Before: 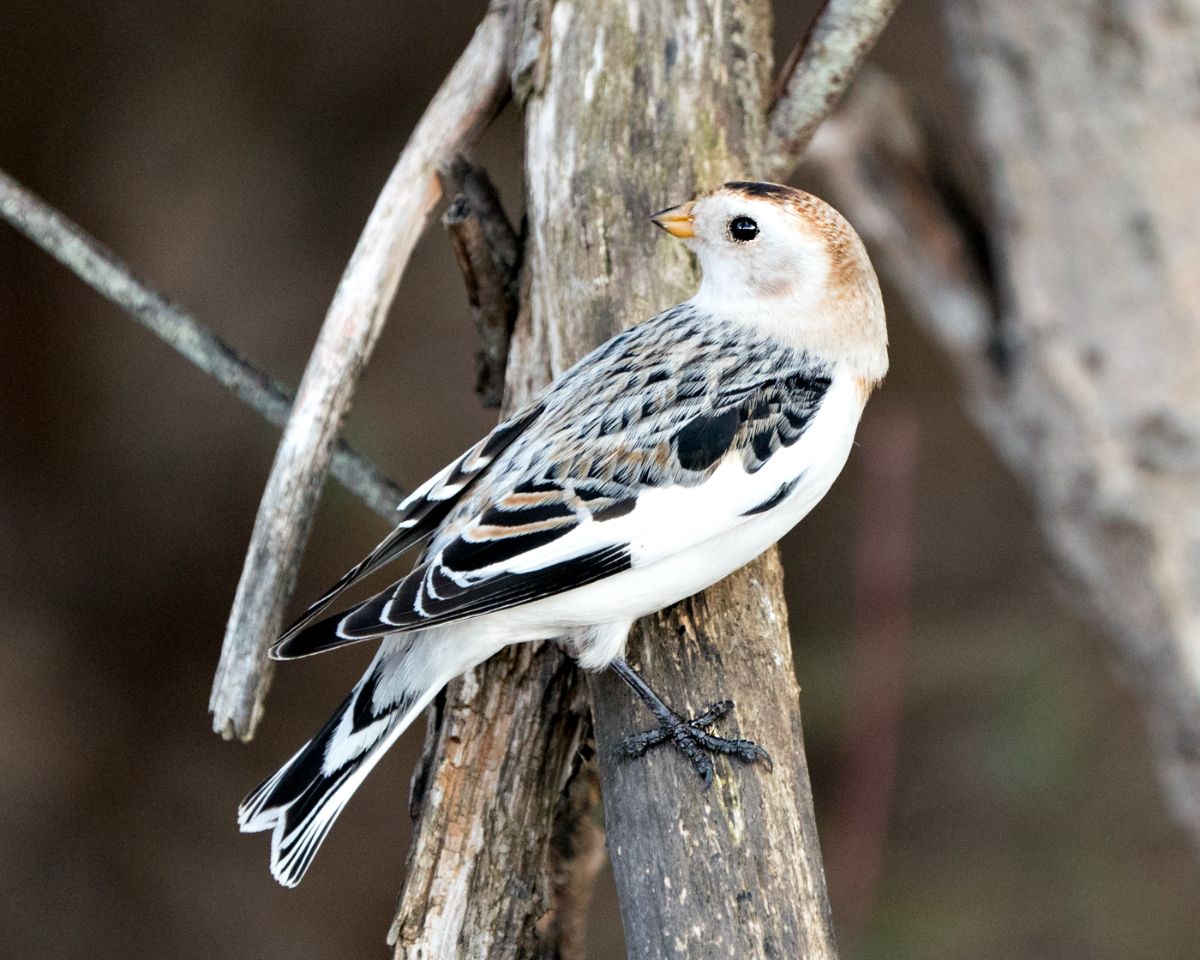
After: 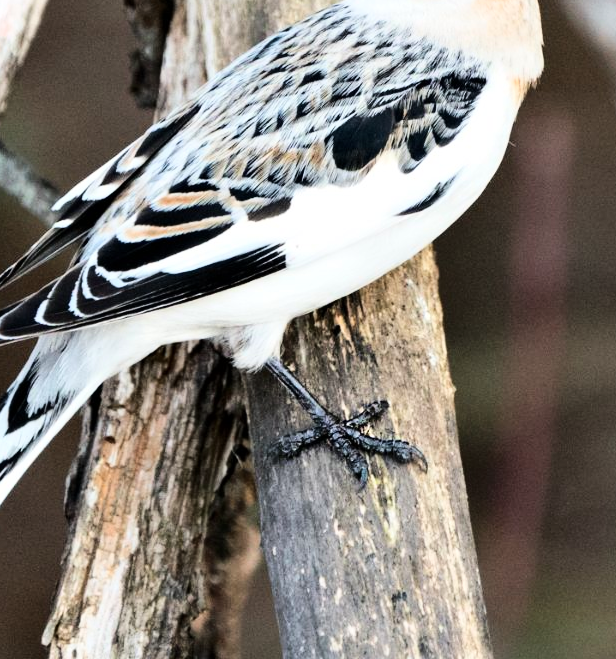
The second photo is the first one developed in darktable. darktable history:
crop and rotate: left 28.799%, top 31.254%, right 19.865%
base curve: curves: ch0 [(0, 0) (0.032, 0.025) (0.121, 0.166) (0.206, 0.329) (0.605, 0.79) (1, 1)]
